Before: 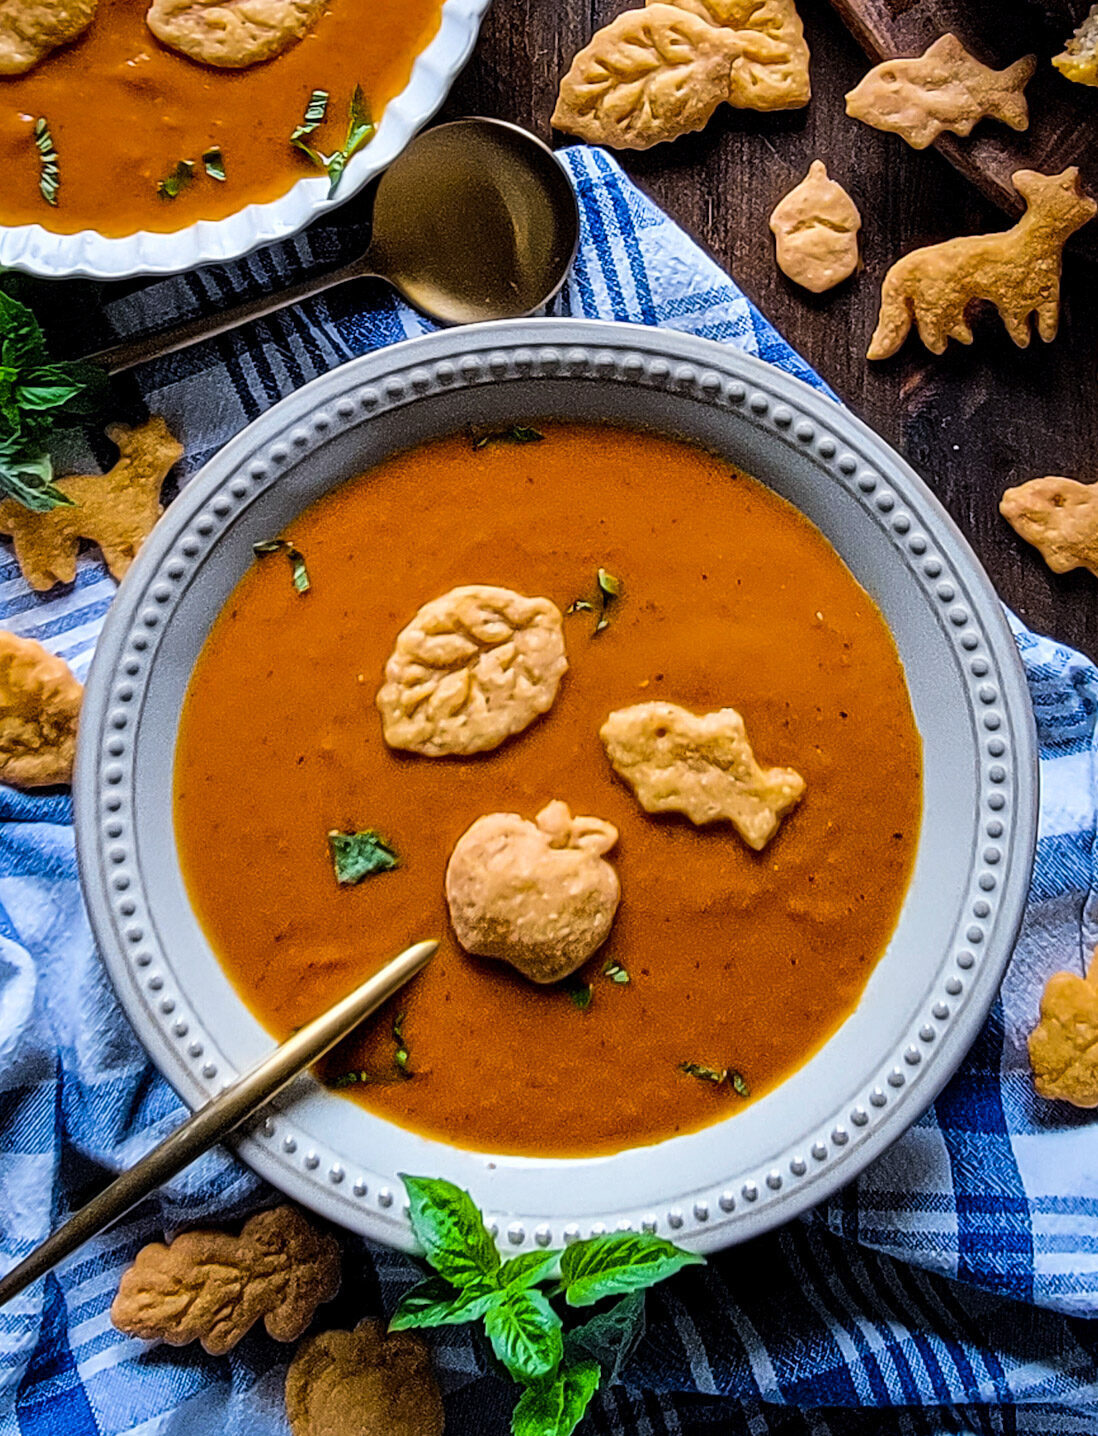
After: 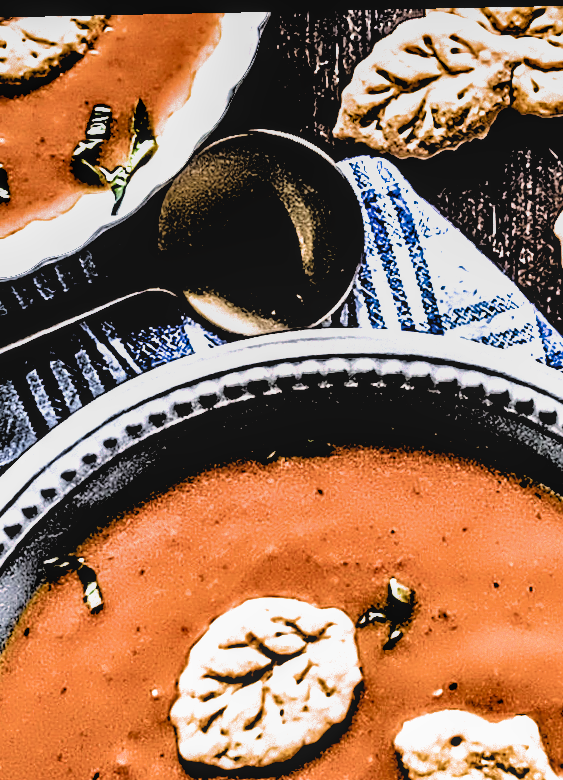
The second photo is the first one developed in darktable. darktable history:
rotate and perspective: rotation -1.17°, automatic cropping off
filmic rgb: black relative exposure -1 EV, white relative exposure 2.05 EV, hardness 1.52, contrast 2.25, enable highlight reconstruction true
contrast equalizer: y [[0.783, 0.666, 0.575, 0.77, 0.556, 0.501], [0.5 ×6], [0.5 ×6], [0, 0.02, 0.272, 0.399, 0.062, 0], [0 ×6]]
crop: left 19.556%, right 30.401%, bottom 46.458%
exposure: compensate highlight preservation false
tone equalizer: -8 EV -0.417 EV, -7 EV -0.389 EV, -6 EV -0.333 EV, -5 EV -0.222 EV, -3 EV 0.222 EV, -2 EV 0.333 EV, -1 EV 0.389 EV, +0 EV 0.417 EV, edges refinement/feathering 500, mask exposure compensation -1.25 EV, preserve details no
local contrast: detail 110%
